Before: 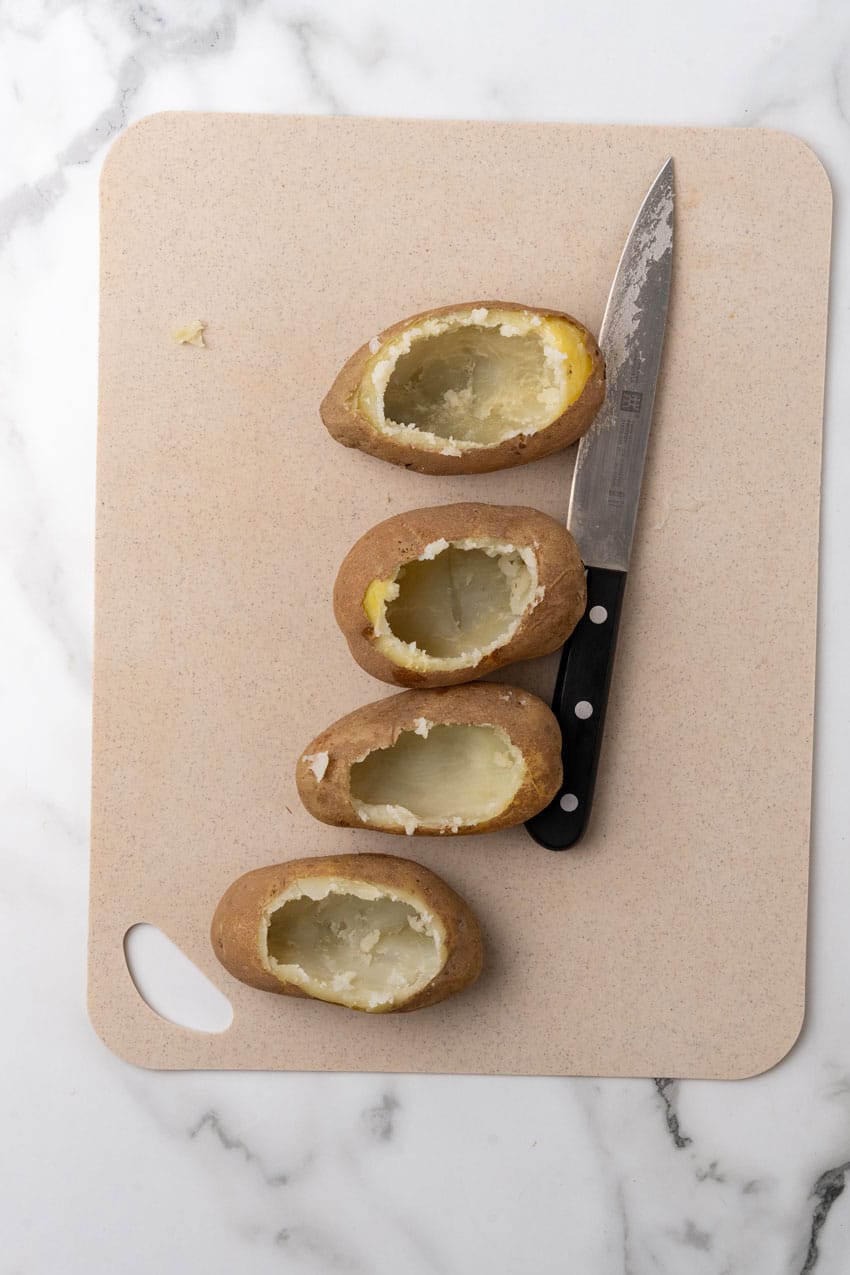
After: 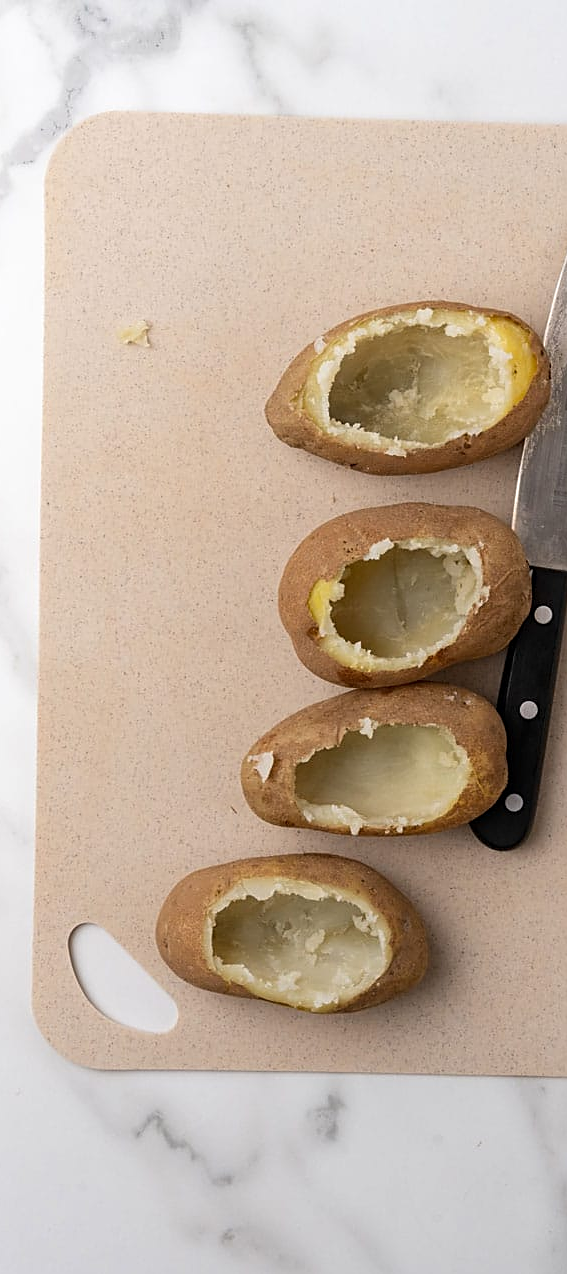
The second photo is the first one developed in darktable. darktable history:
sharpen: on, module defaults
crop and rotate: left 6.607%, right 26.673%
